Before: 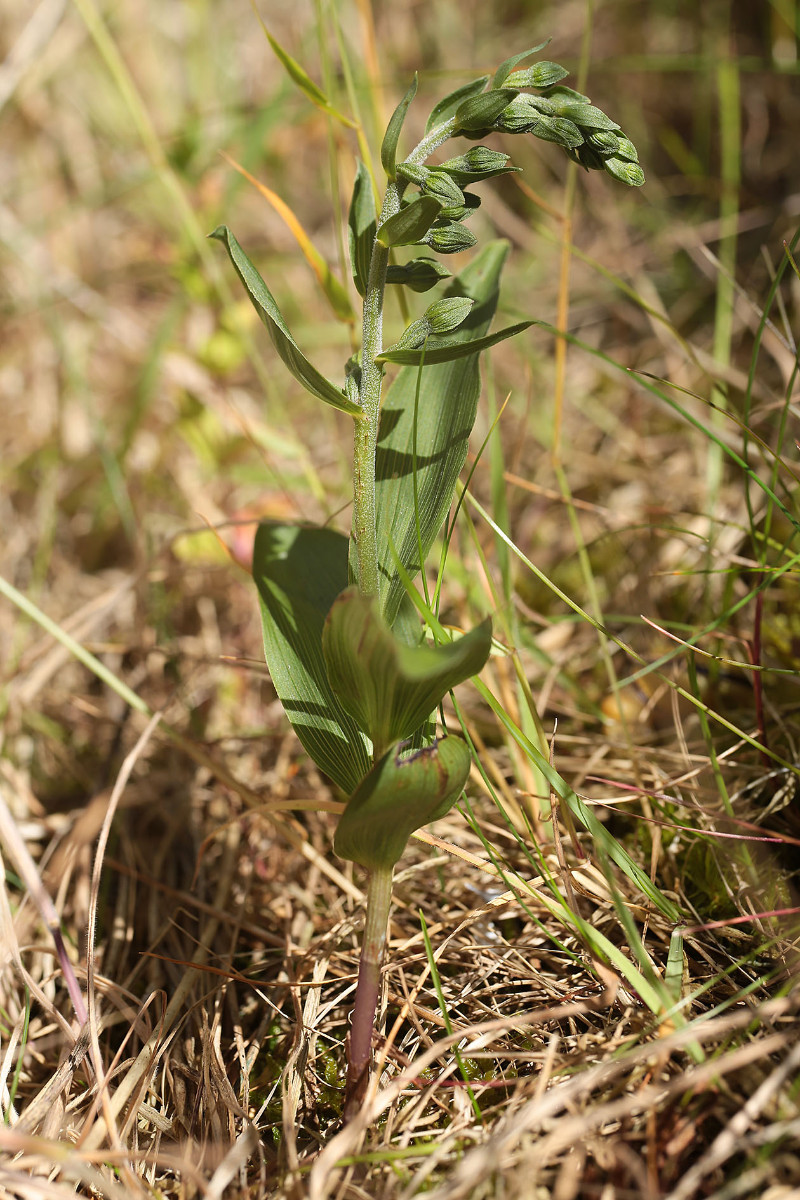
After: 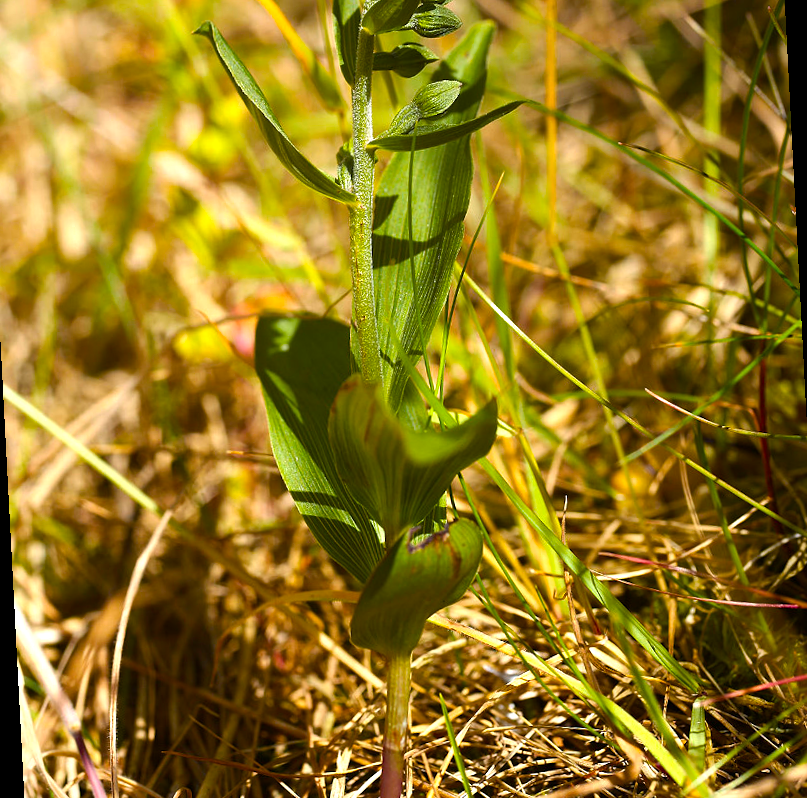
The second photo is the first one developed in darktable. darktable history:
rotate and perspective: rotation -3°, crop left 0.031, crop right 0.968, crop top 0.07, crop bottom 0.93
crop: top 13.819%, bottom 11.169%
color balance rgb: linear chroma grading › global chroma 9%, perceptual saturation grading › global saturation 36%, perceptual saturation grading › shadows 35%, perceptual brilliance grading › global brilliance 15%, perceptual brilliance grading › shadows -35%, global vibrance 15%
tone equalizer: on, module defaults
